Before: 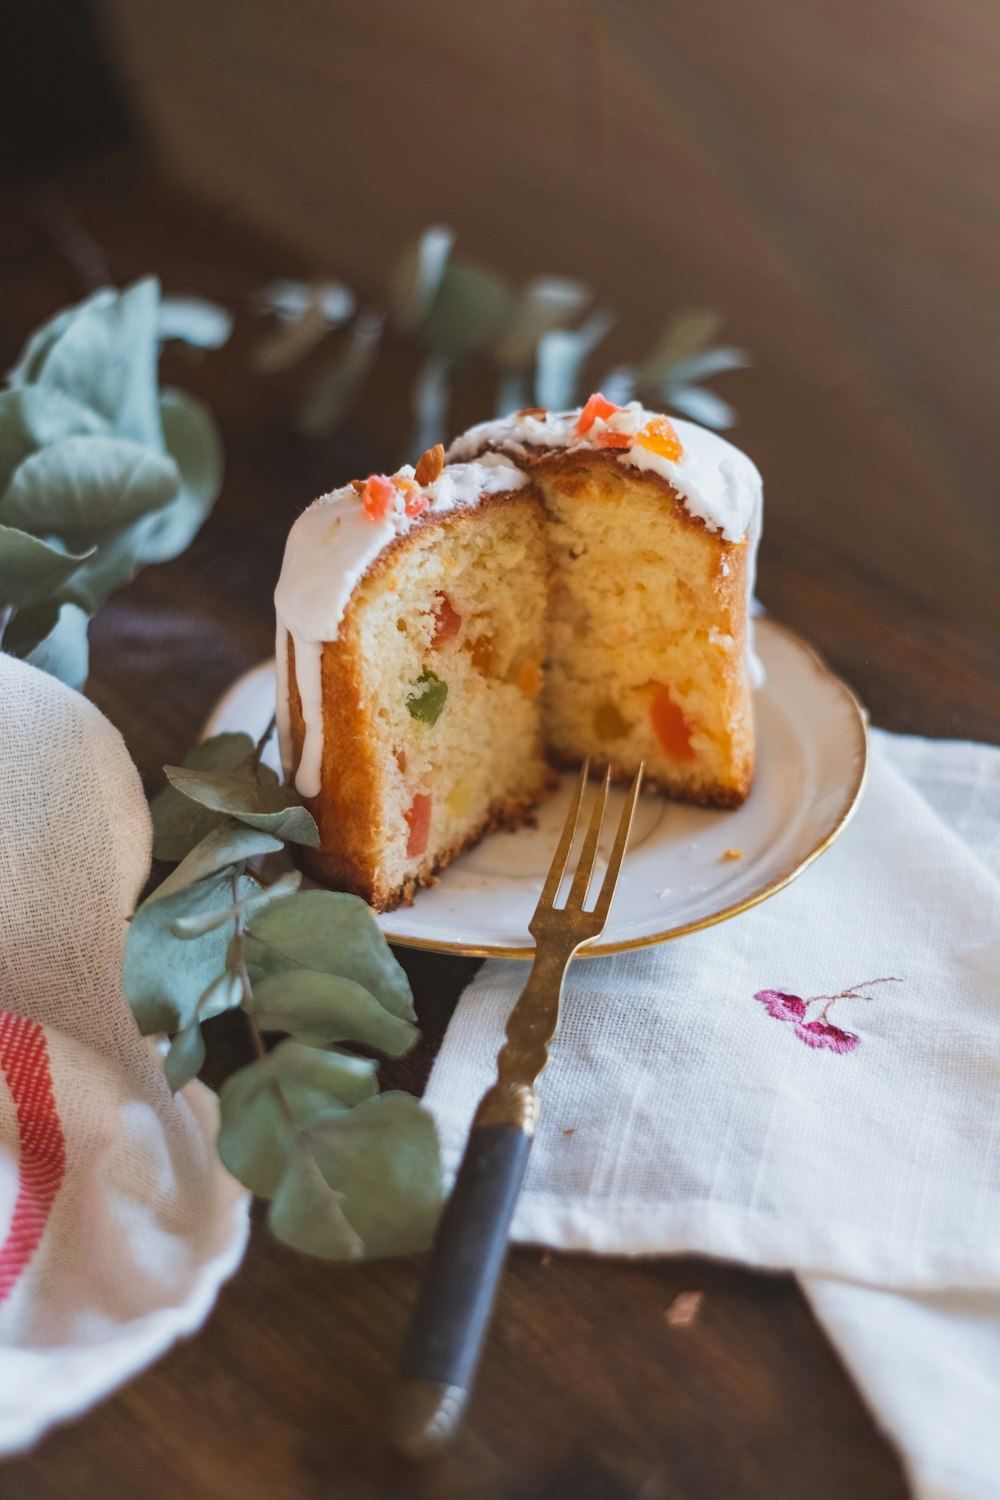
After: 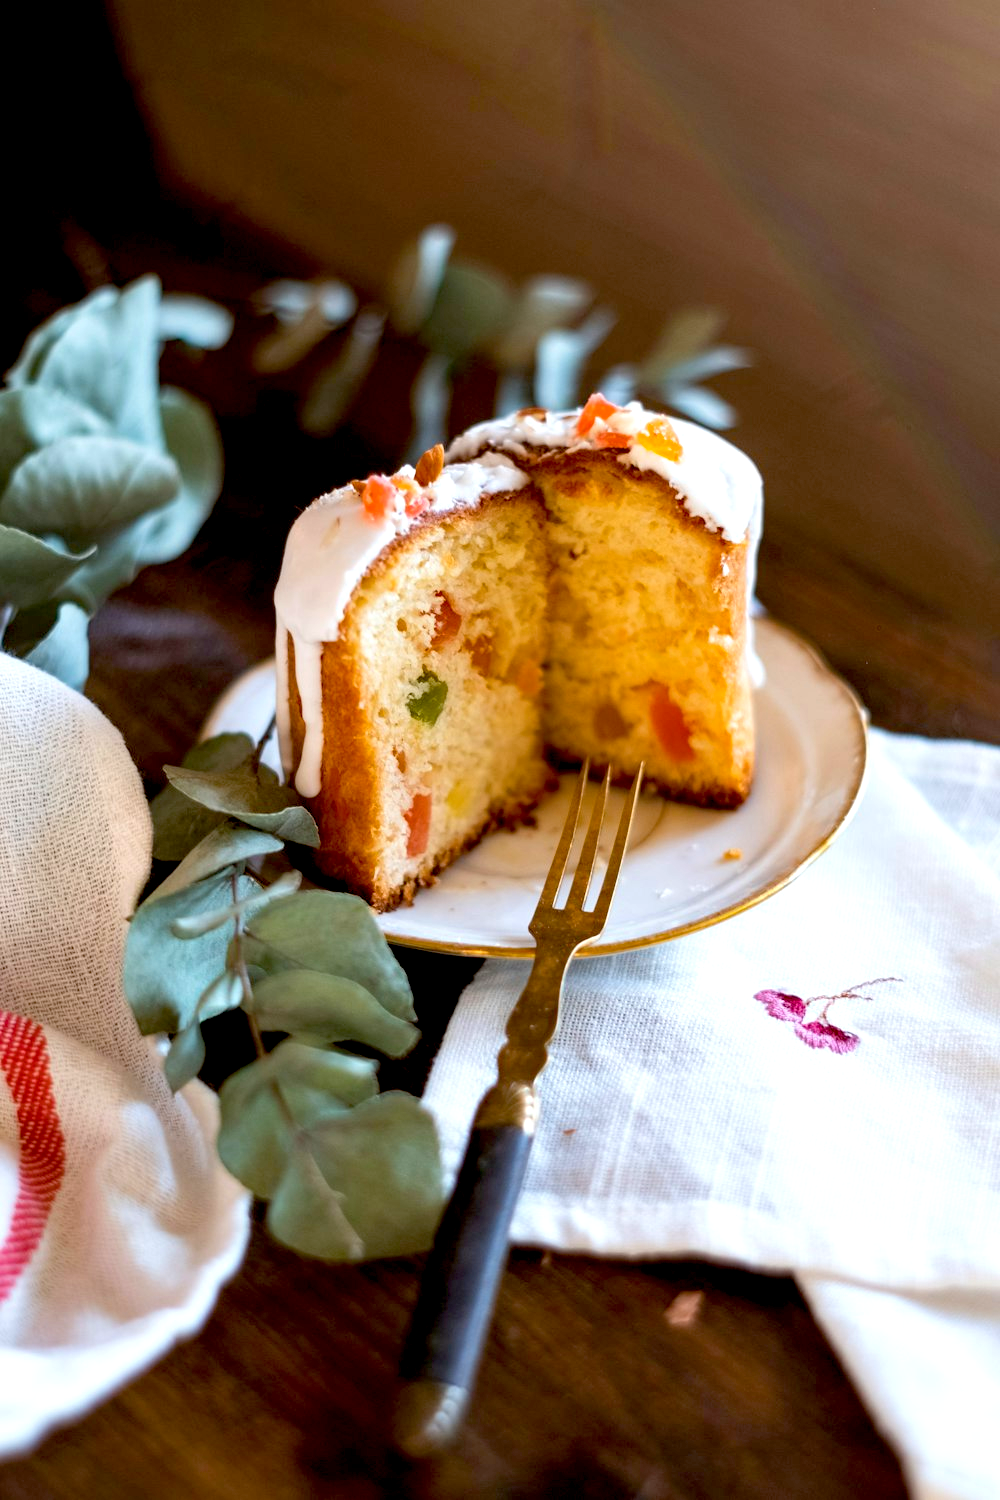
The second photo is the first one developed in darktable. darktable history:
color balance rgb: perceptual saturation grading › global saturation 0.857%, perceptual brilliance grading › global brilliance 10.124%, global vibrance 14.858%
exposure: black level correction 0.027, exposure 0.183 EV, compensate exposure bias true, compensate highlight preservation false
